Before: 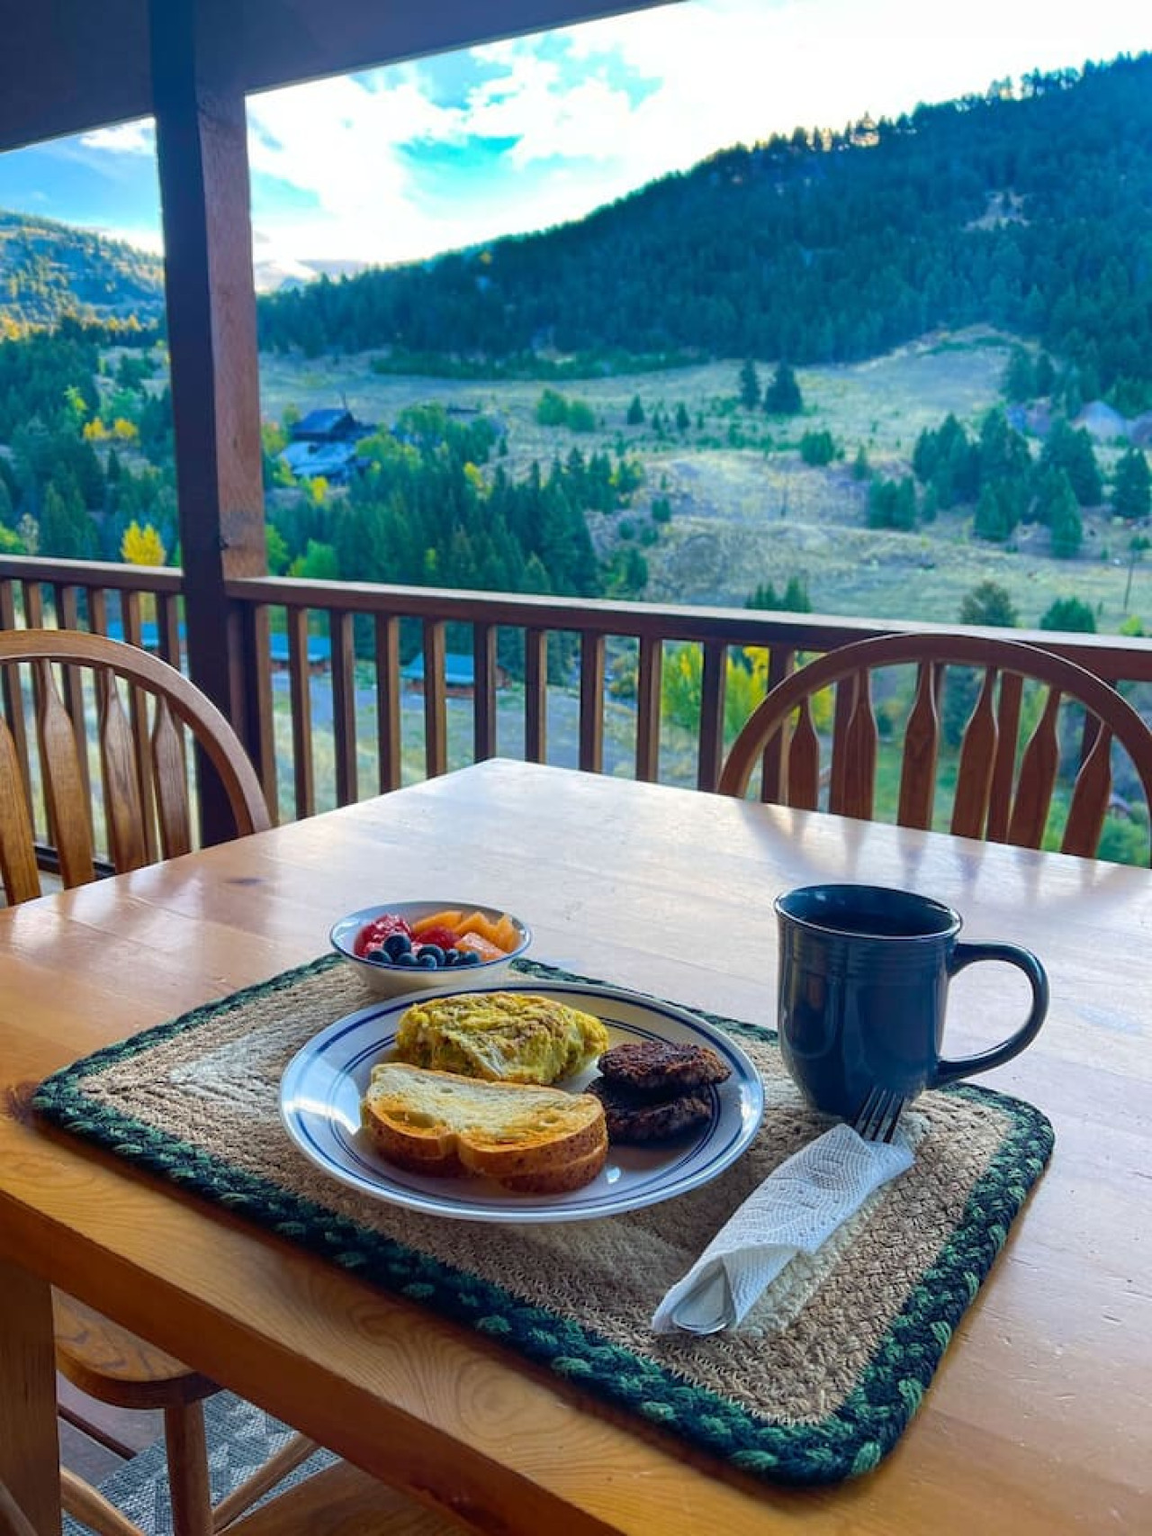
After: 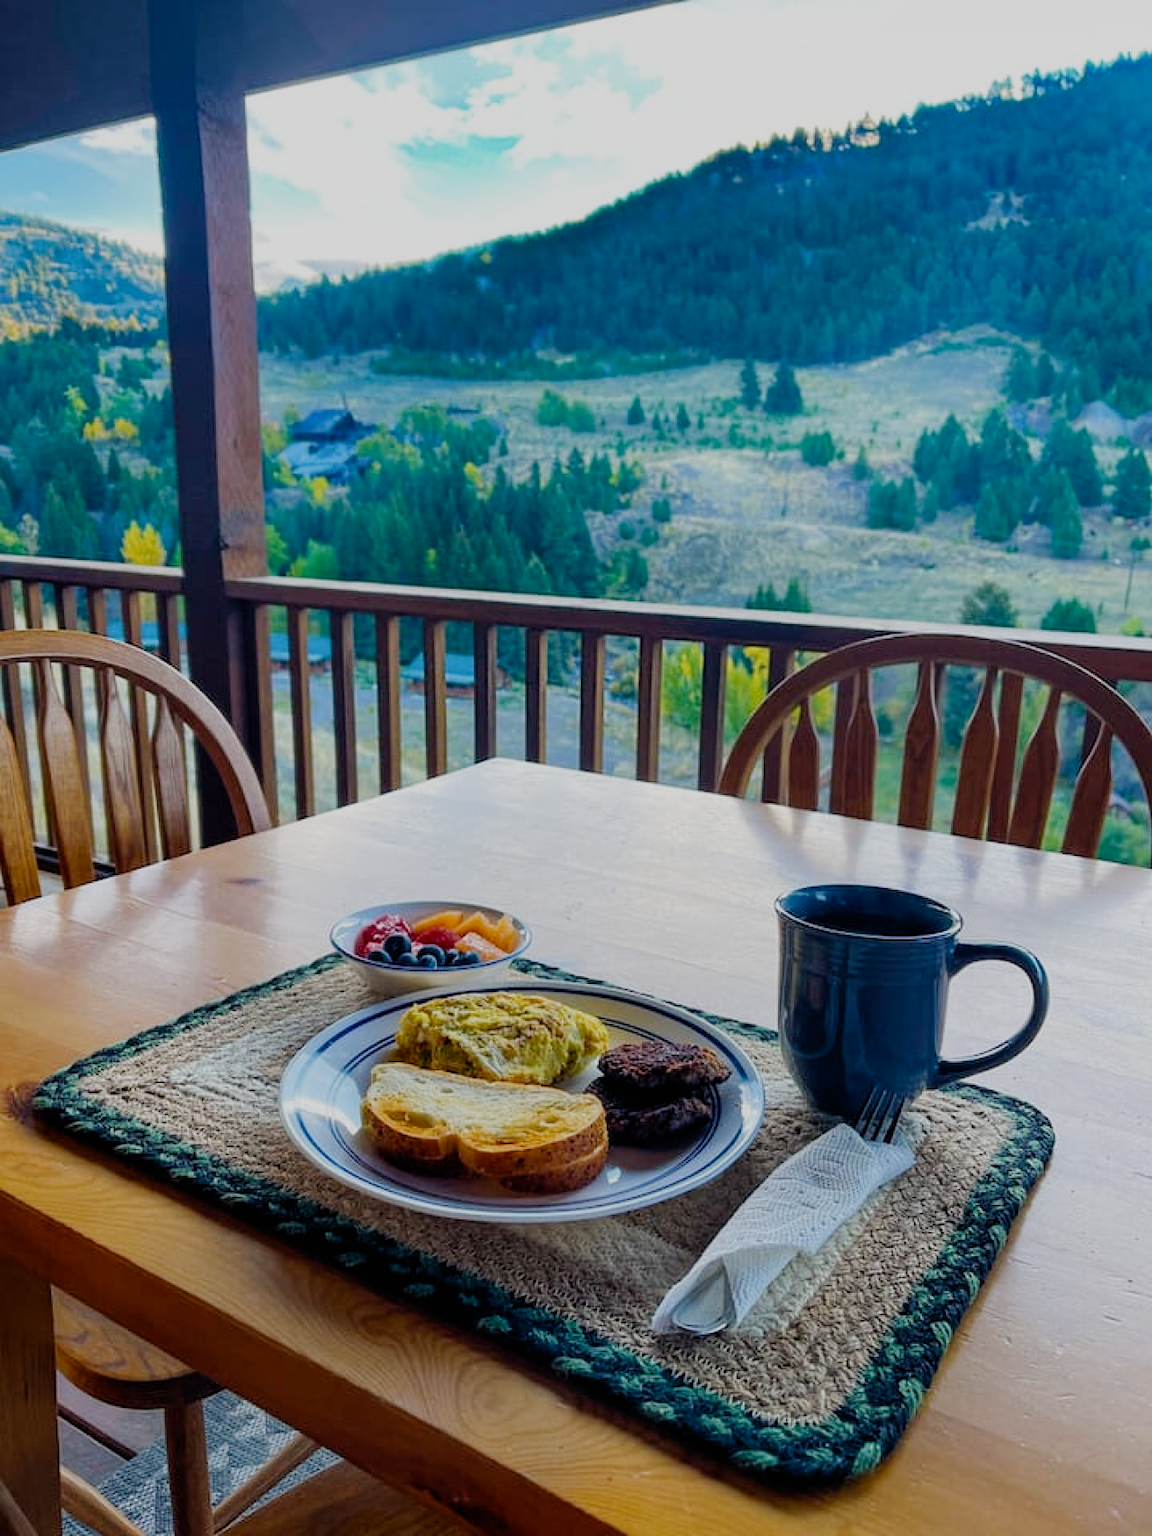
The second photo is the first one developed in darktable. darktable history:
filmic rgb: black relative exposure -7.65 EV, white relative exposure 4.56 EV, hardness 3.61, preserve chrominance no, color science v3 (2019), use custom middle-gray values true, iterations of high-quality reconstruction 0
